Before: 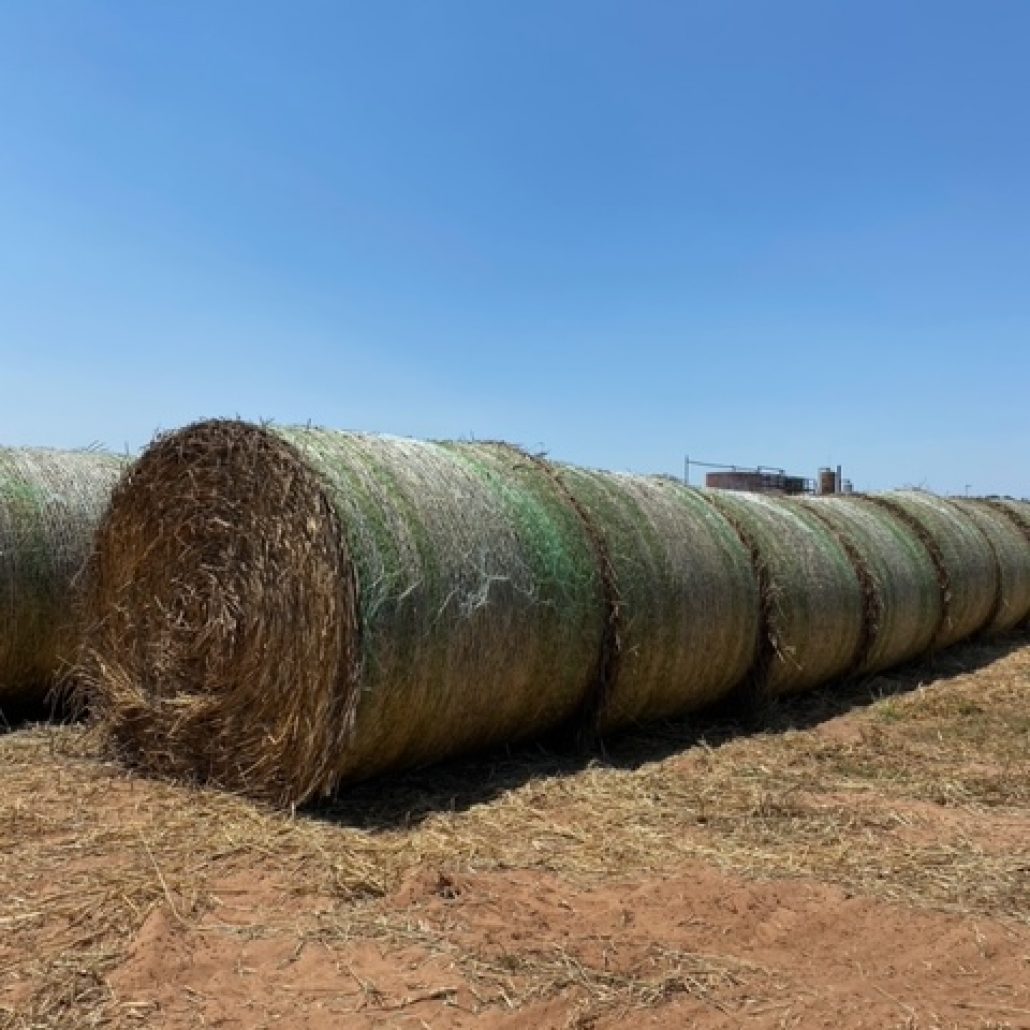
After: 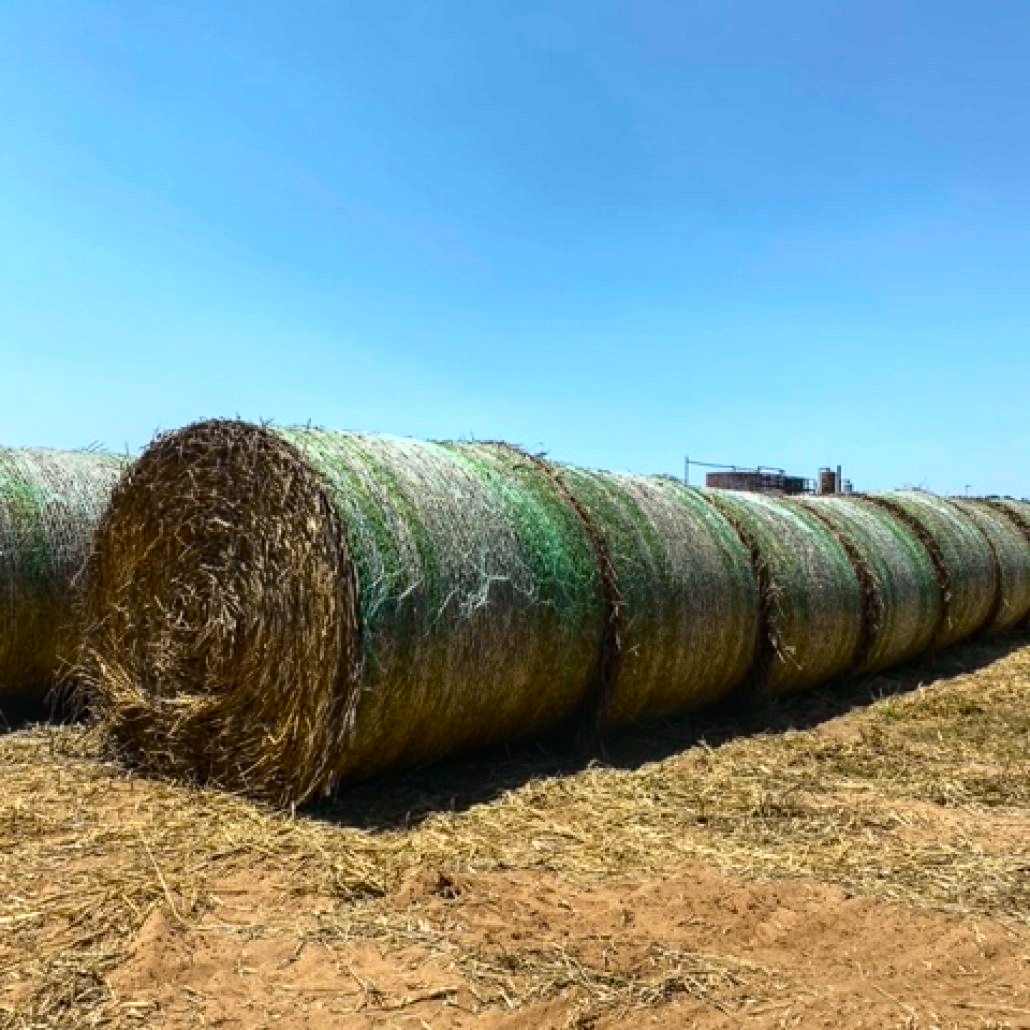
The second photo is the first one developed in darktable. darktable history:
tone curve: curves: ch0 [(0, 0.018) (0.162, 0.128) (0.434, 0.478) (0.667, 0.785) (0.819, 0.943) (1, 0.991)]; ch1 [(0, 0) (0.402, 0.36) (0.476, 0.449) (0.506, 0.505) (0.523, 0.518) (0.582, 0.586) (0.641, 0.668) (0.7, 0.741) (1, 1)]; ch2 [(0, 0) (0.416, 0.403) (0.483, 0.472) (0.503, 0.505) (0.521, 0.519) (0.547, 0.561) (0.597, 0.643) (0.699, 0.759) (0.997, 0.858)], color space Lab, independent channels
local contrast: on, module defaults
